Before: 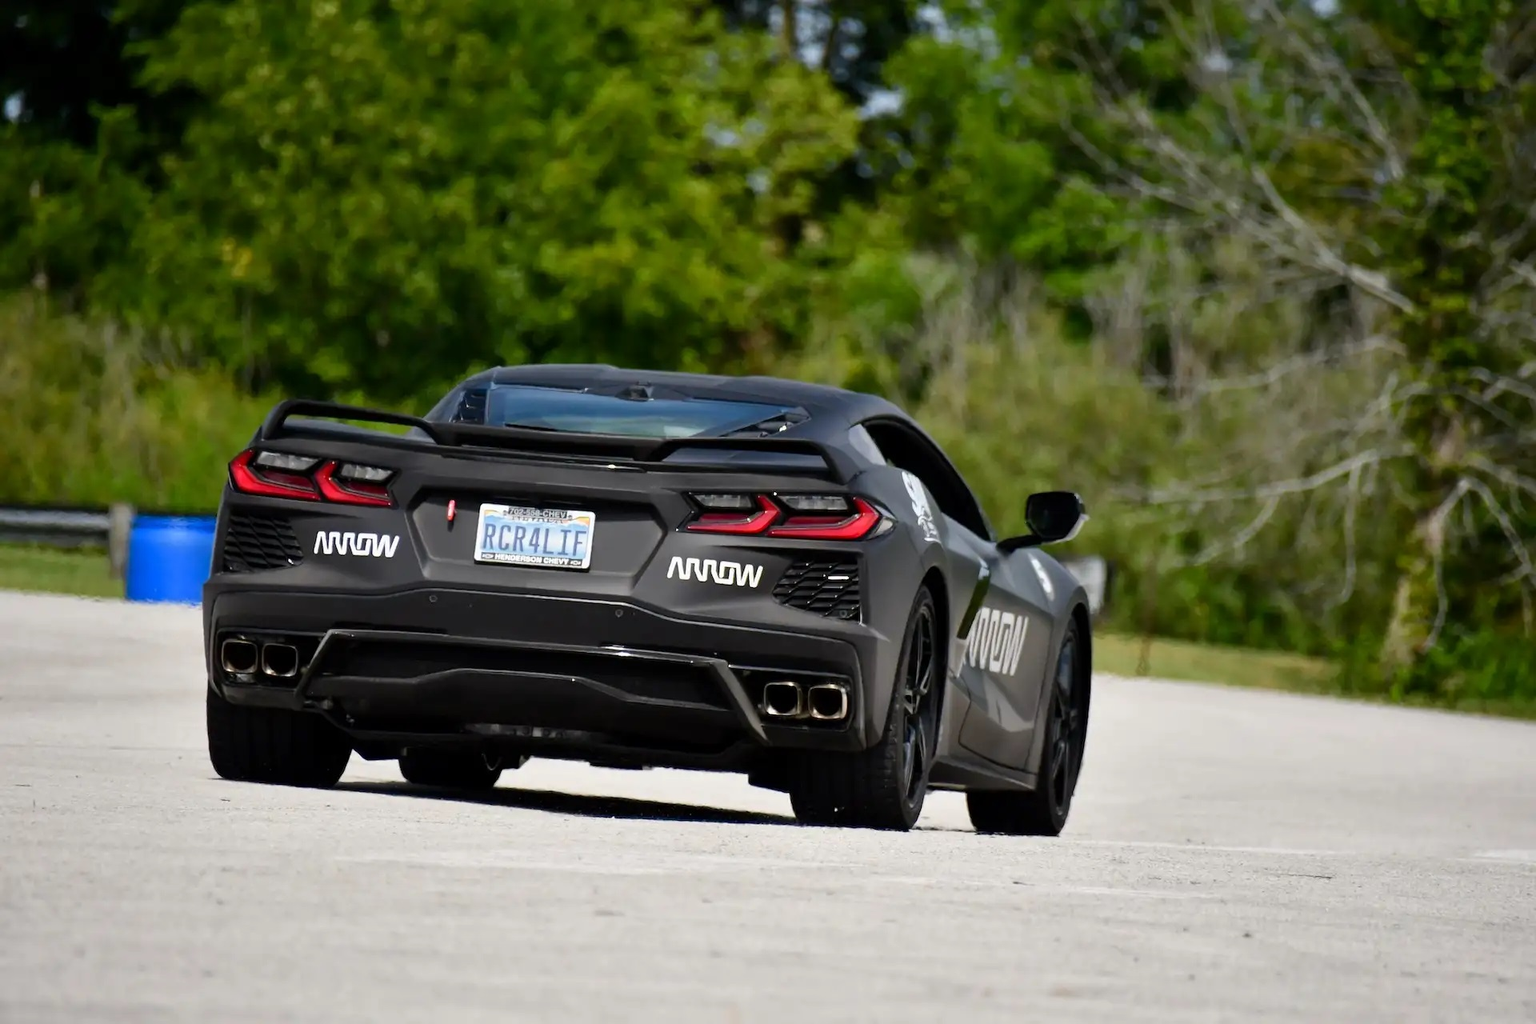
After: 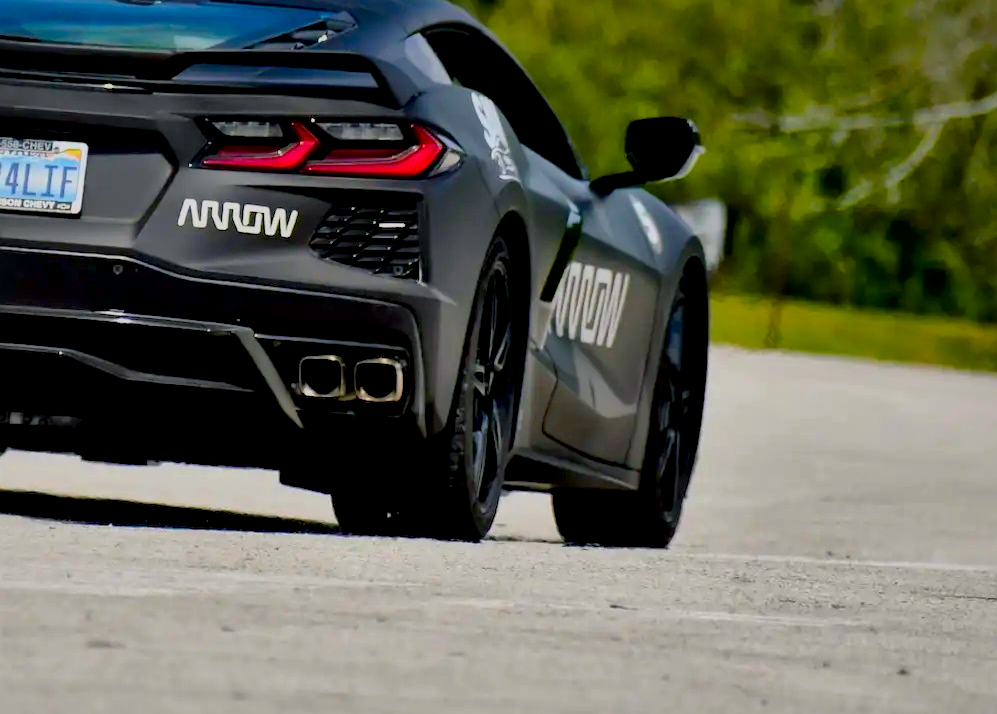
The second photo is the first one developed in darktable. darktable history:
color balance rgb: shadows lift › chroma 2.04%, shadows lift › hue 221.23°, power › luminance 3.242%, power › hue 232.75°, perceptual saturation grading › global saturation 36.422%, global vibrance 50.069%
exposure: black level correction 0.009, exposure -0.611 EV, compensate exposure bias true, compensate highlight preservation false
local contrast: mode bilateral grid, contrast 20, coarseness 50, detail 178%, midtone range 0.2
crop: left 34.184%, top 38.869%, right 13.886%, bottom 5.349%
